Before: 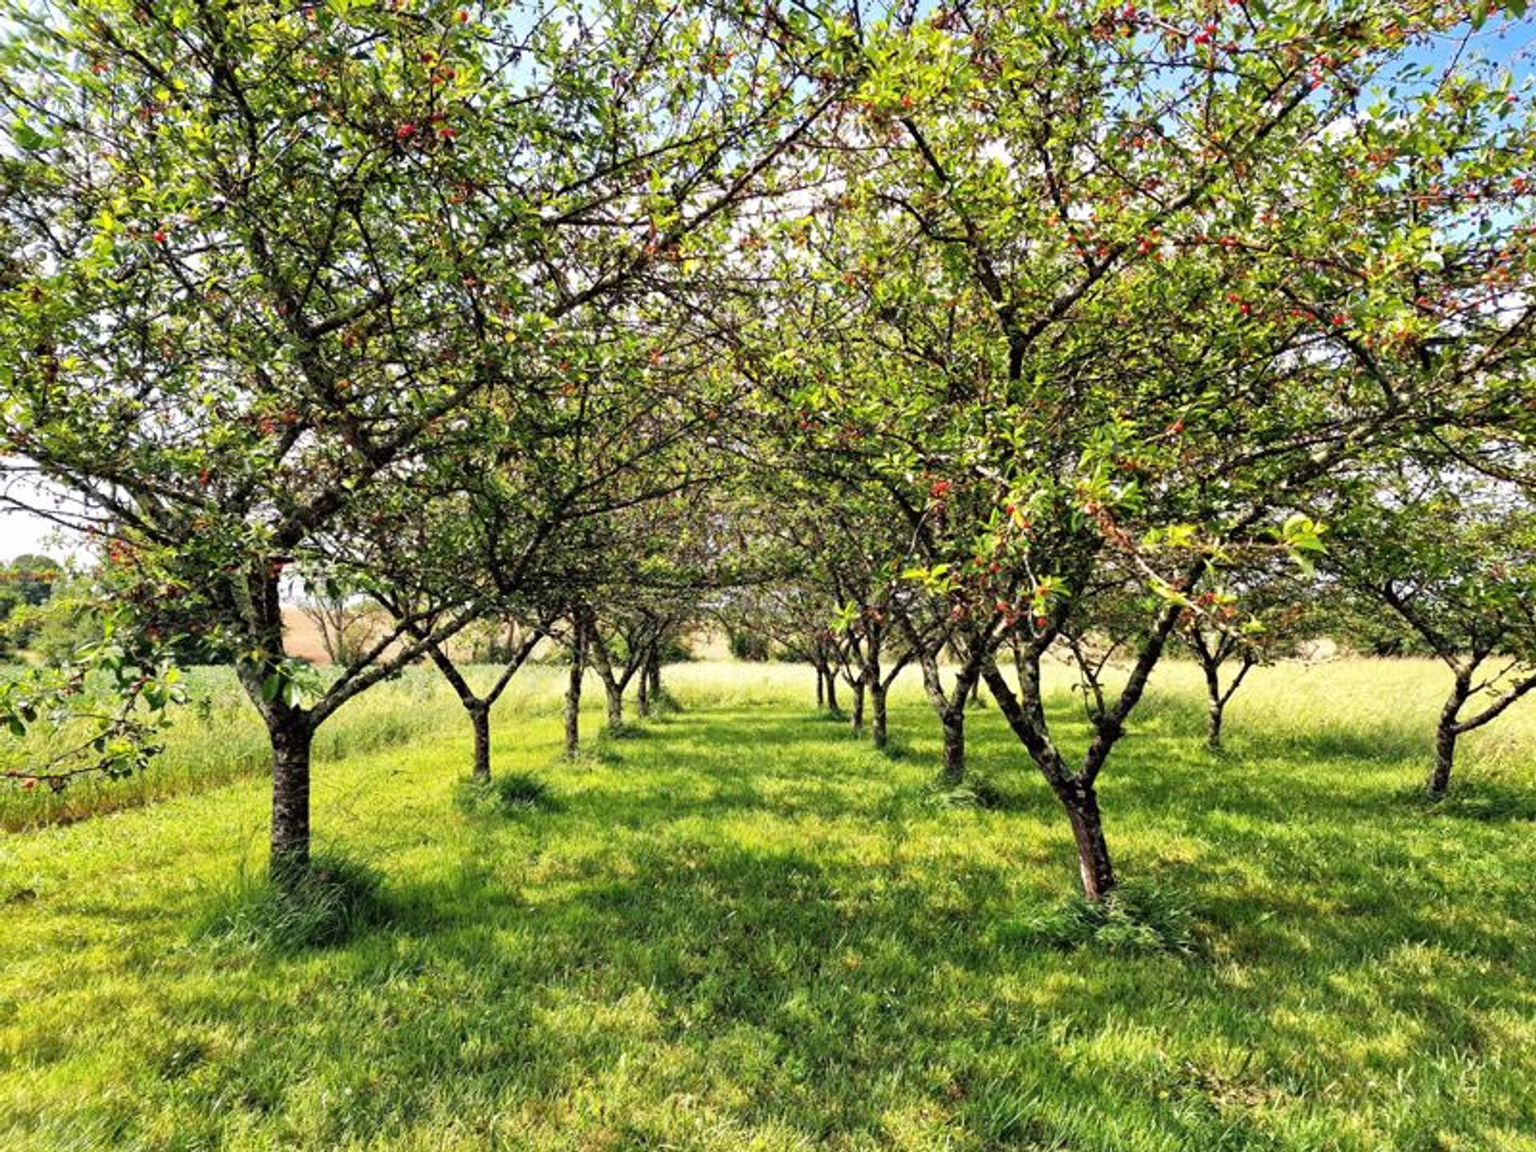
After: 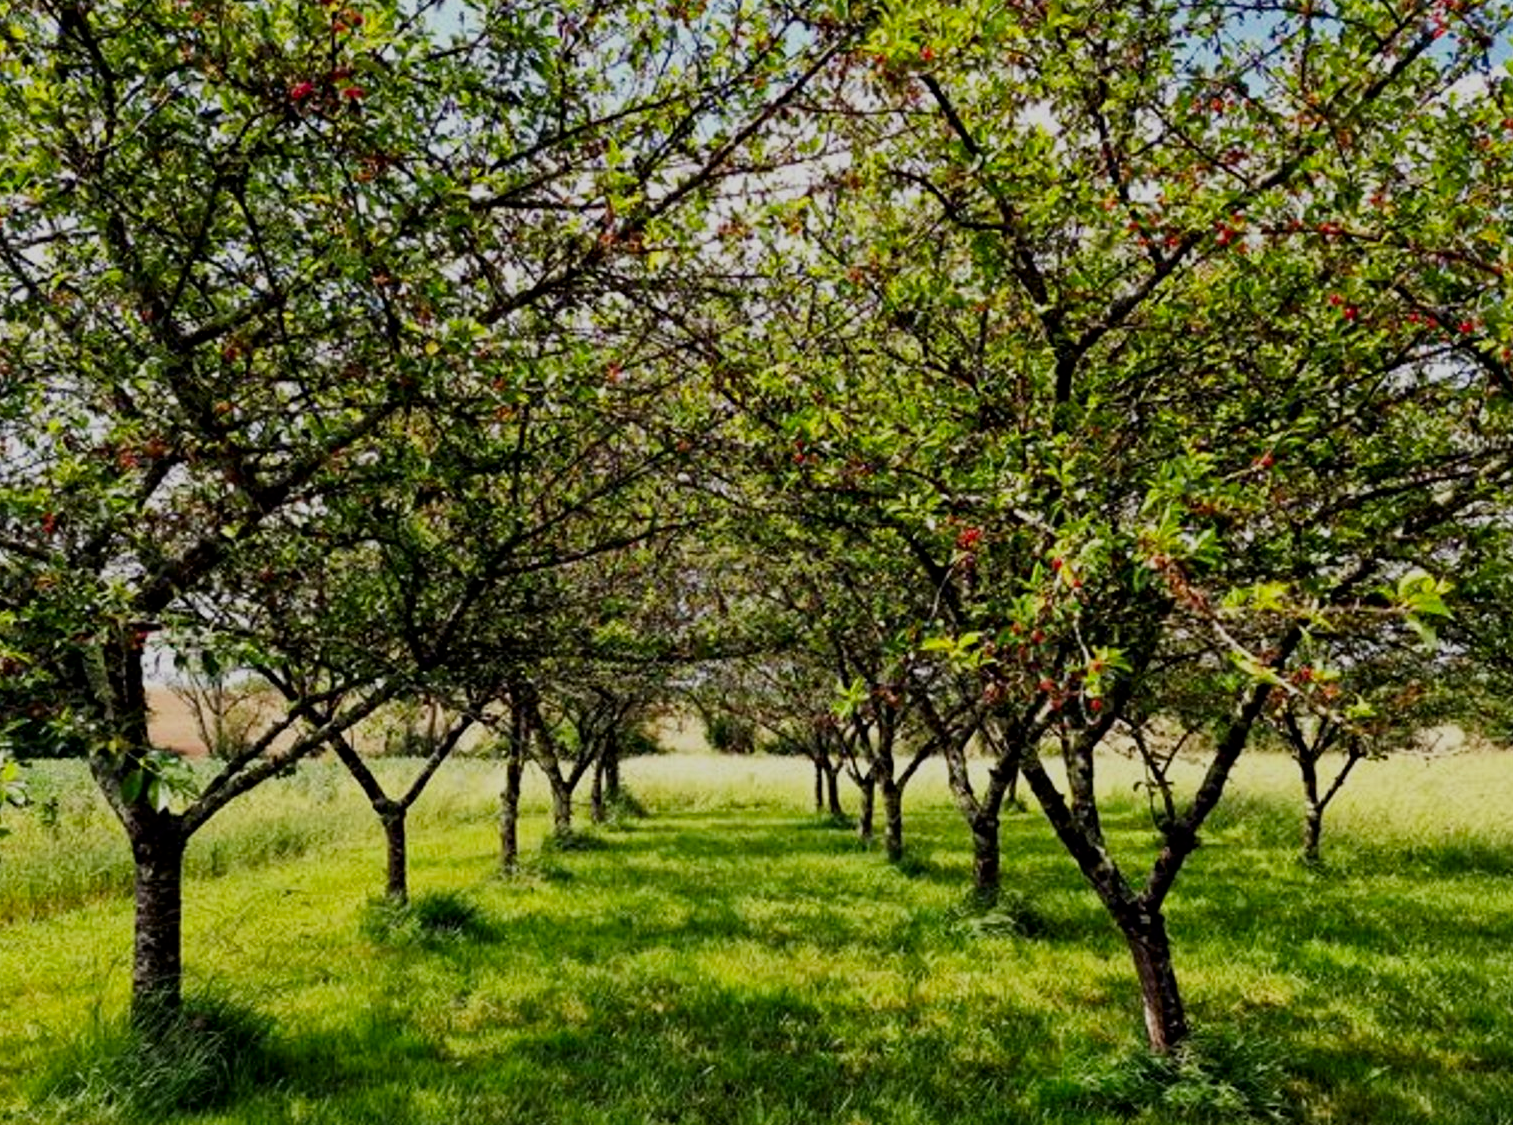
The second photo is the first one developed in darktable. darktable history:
crop and rotate: left 10.77%, top 5.1%, right 10.41%, bottom 16.76%
filmic rgb: white relative exposure 3.85 EV, hardness 4.3
contrast brightness saturation: brightness -0.2, saturation 0.08
